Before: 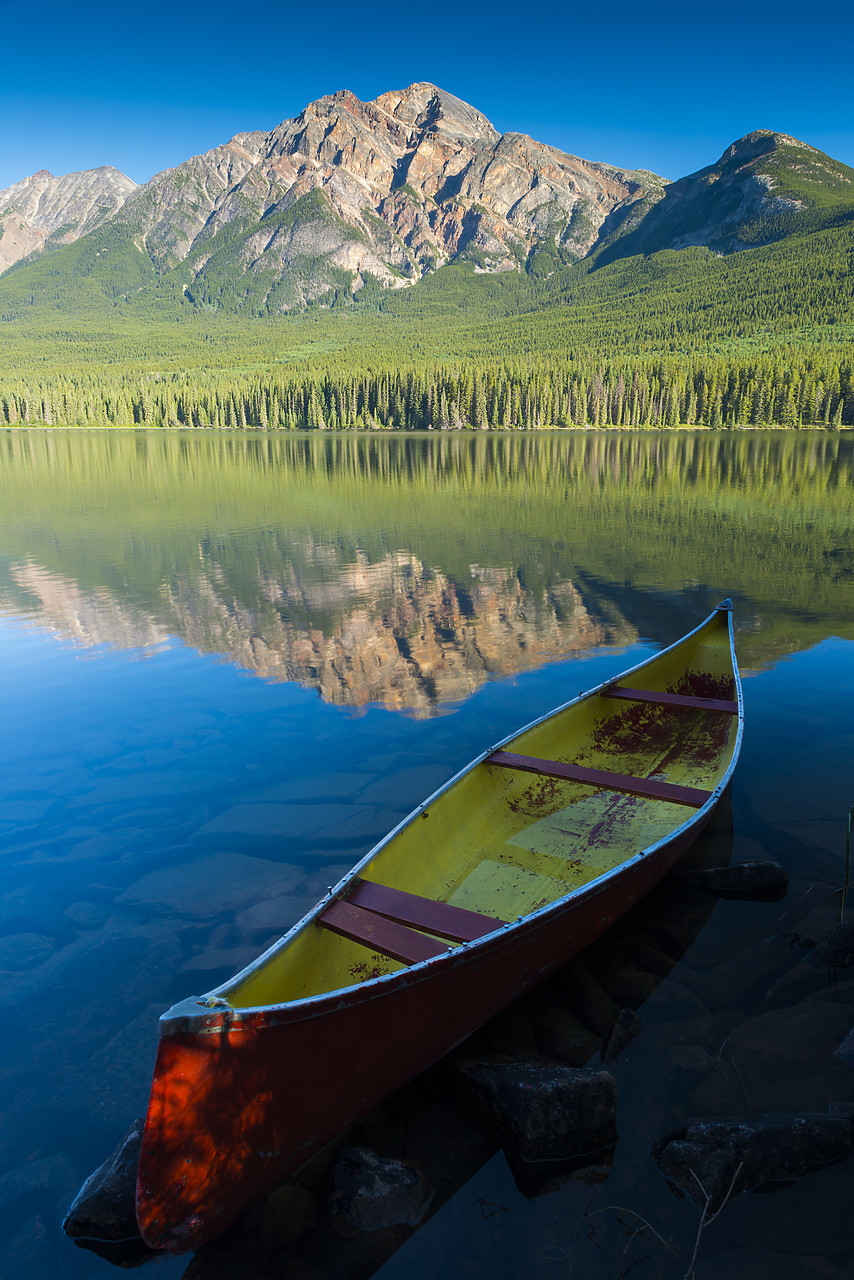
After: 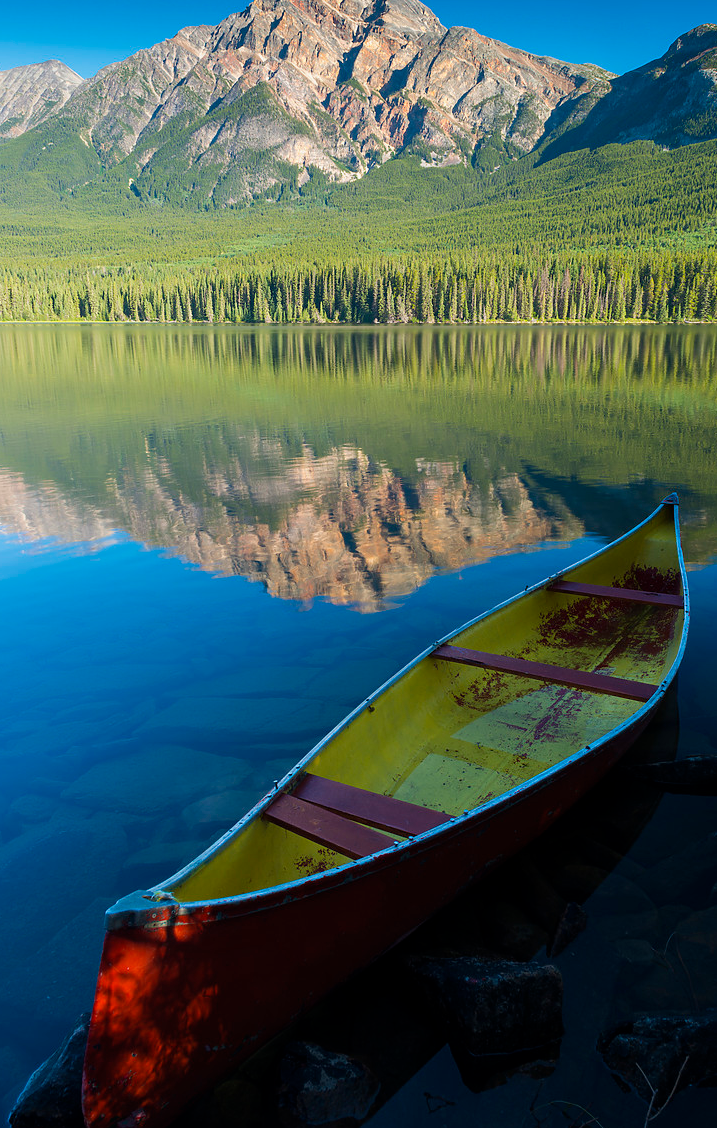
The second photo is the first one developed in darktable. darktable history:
exposure: exposure -0.066 EV, compensate highlight preservation false
crop: left 6.427%, top 8.323%, right 9.538%, bottom 3.551%
